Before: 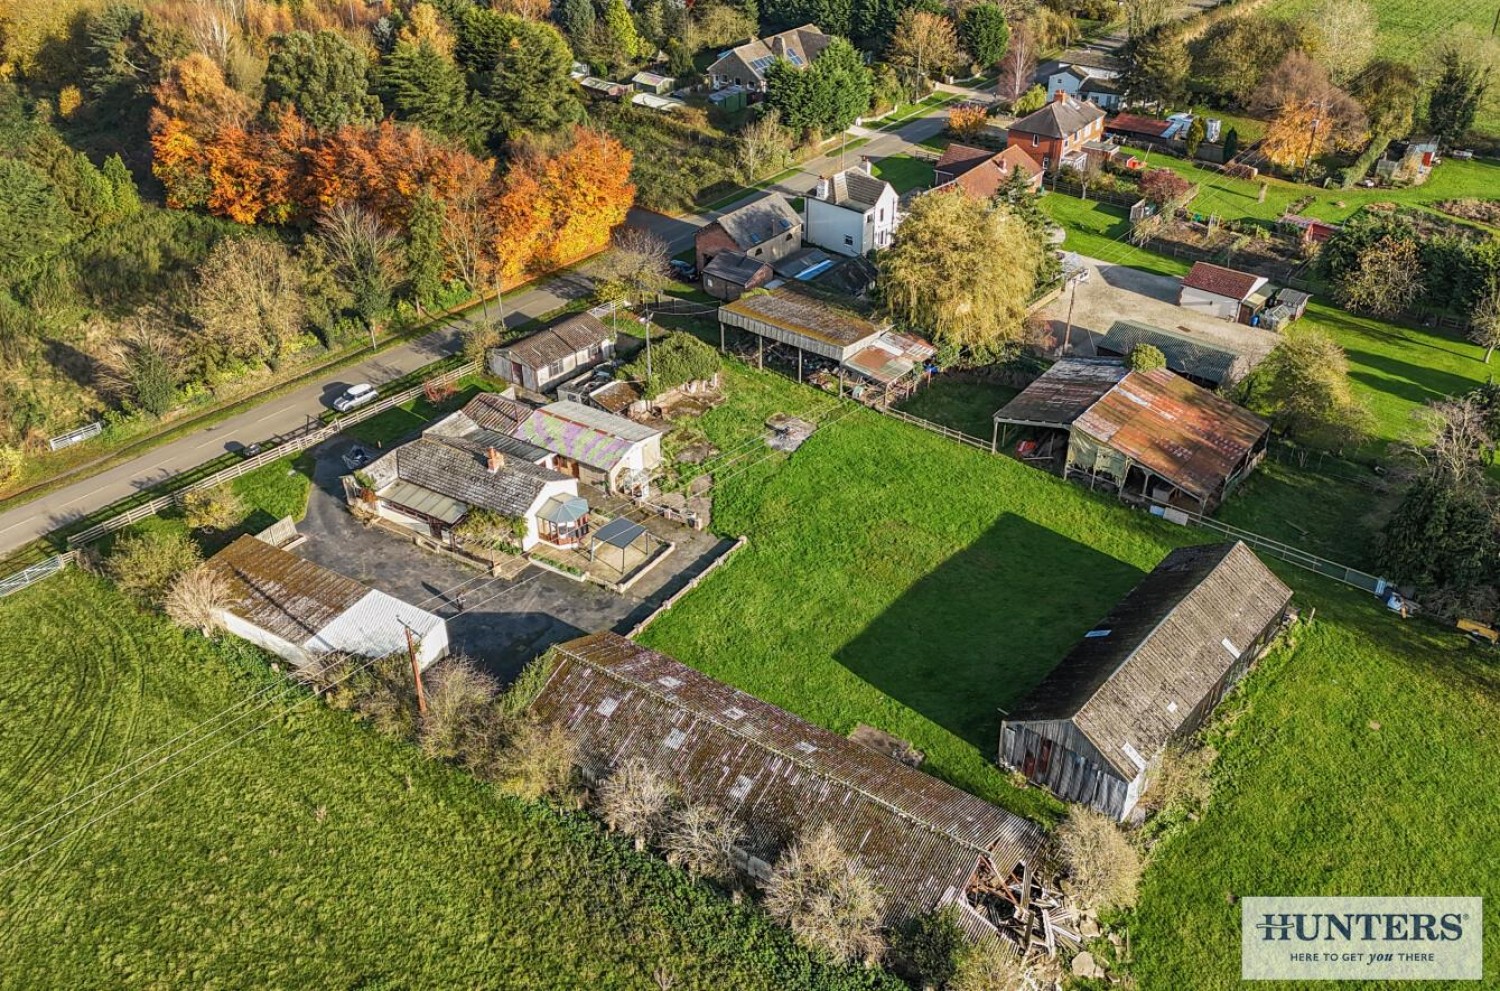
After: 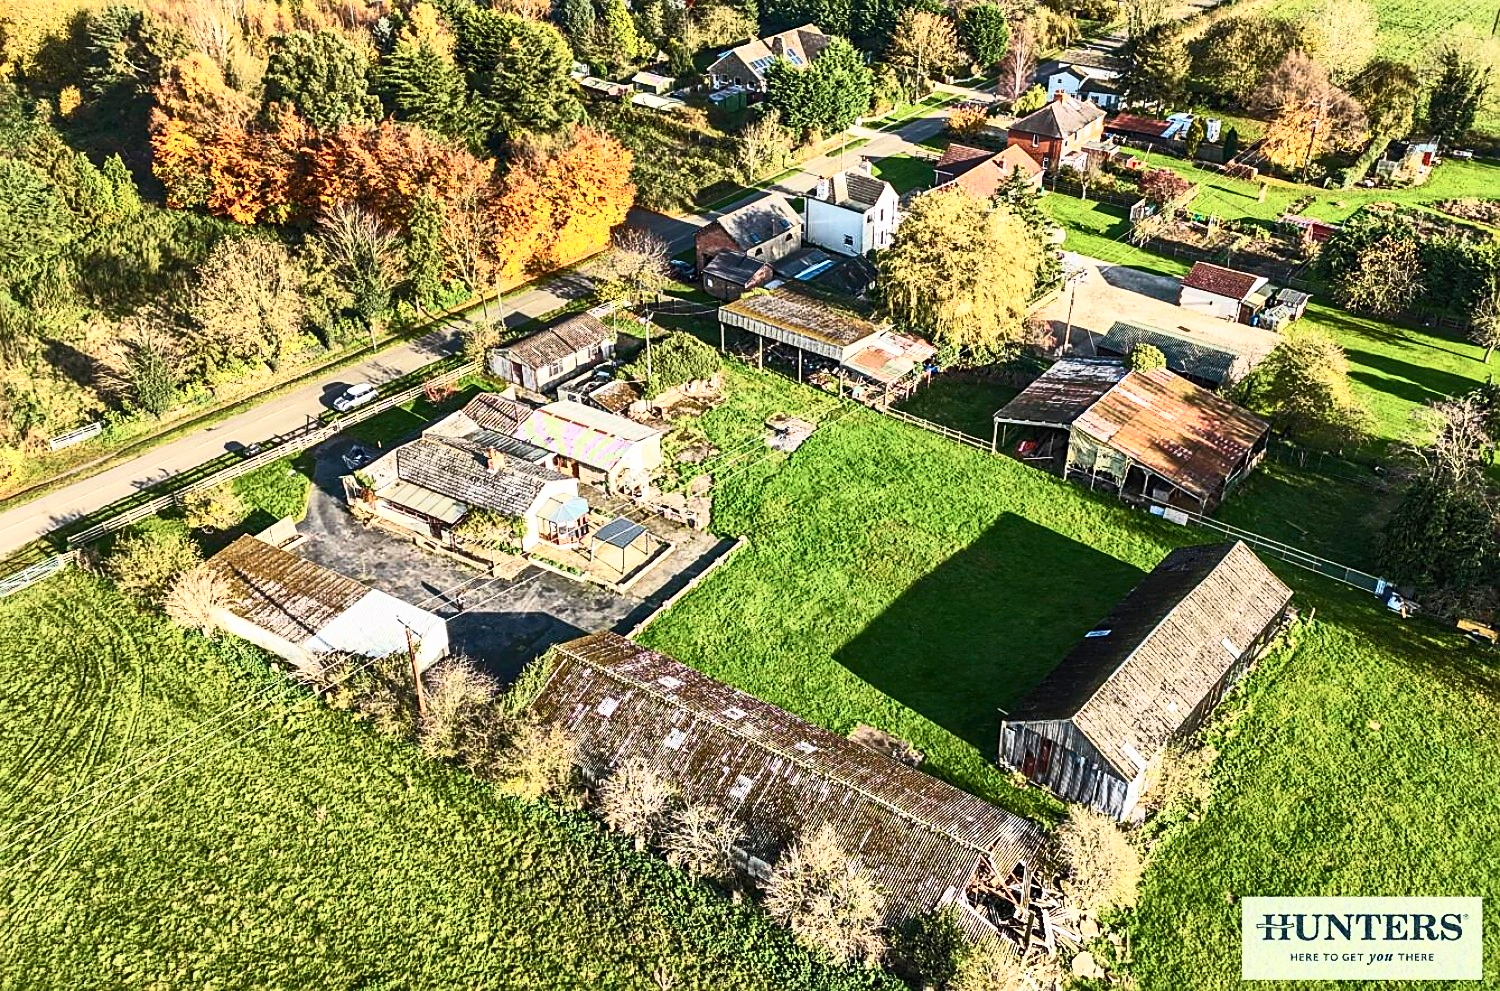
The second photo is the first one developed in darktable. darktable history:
sharpen: on, module defaults
contrast brightness saturation: contrast 0.62, brightness 0.34, saturation 0.14
velvia: strength 17%
